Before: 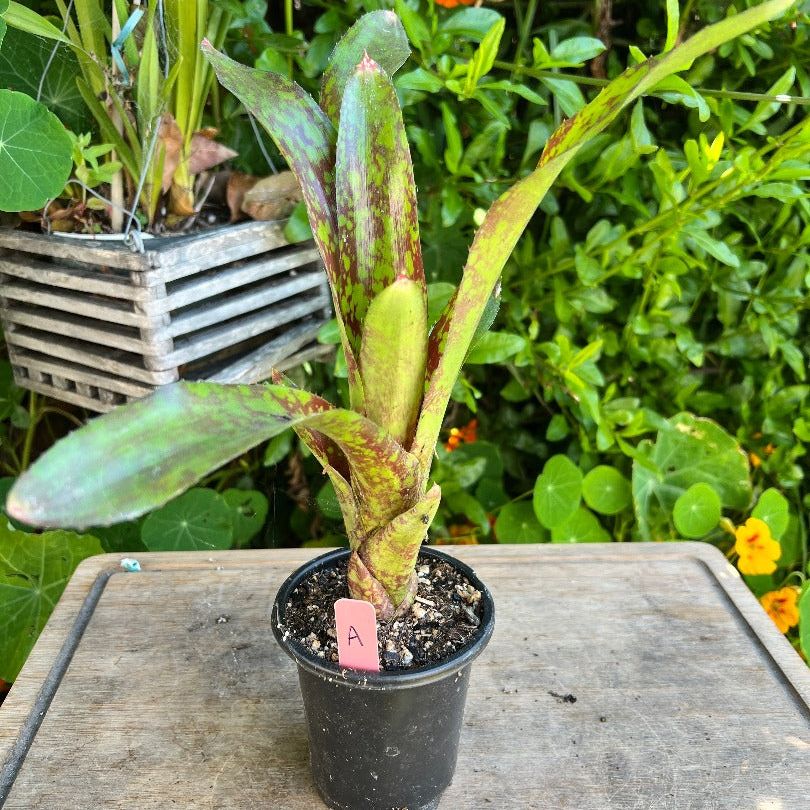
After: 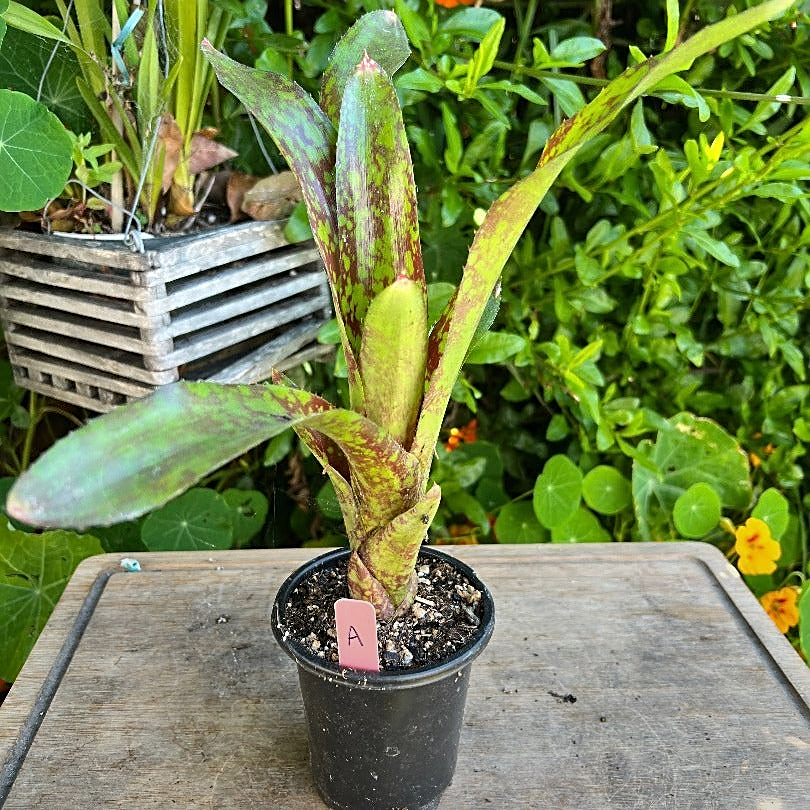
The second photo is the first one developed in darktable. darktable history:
sharpen: on, module defaults
graduated density: rotation -180°, offset 24.95
